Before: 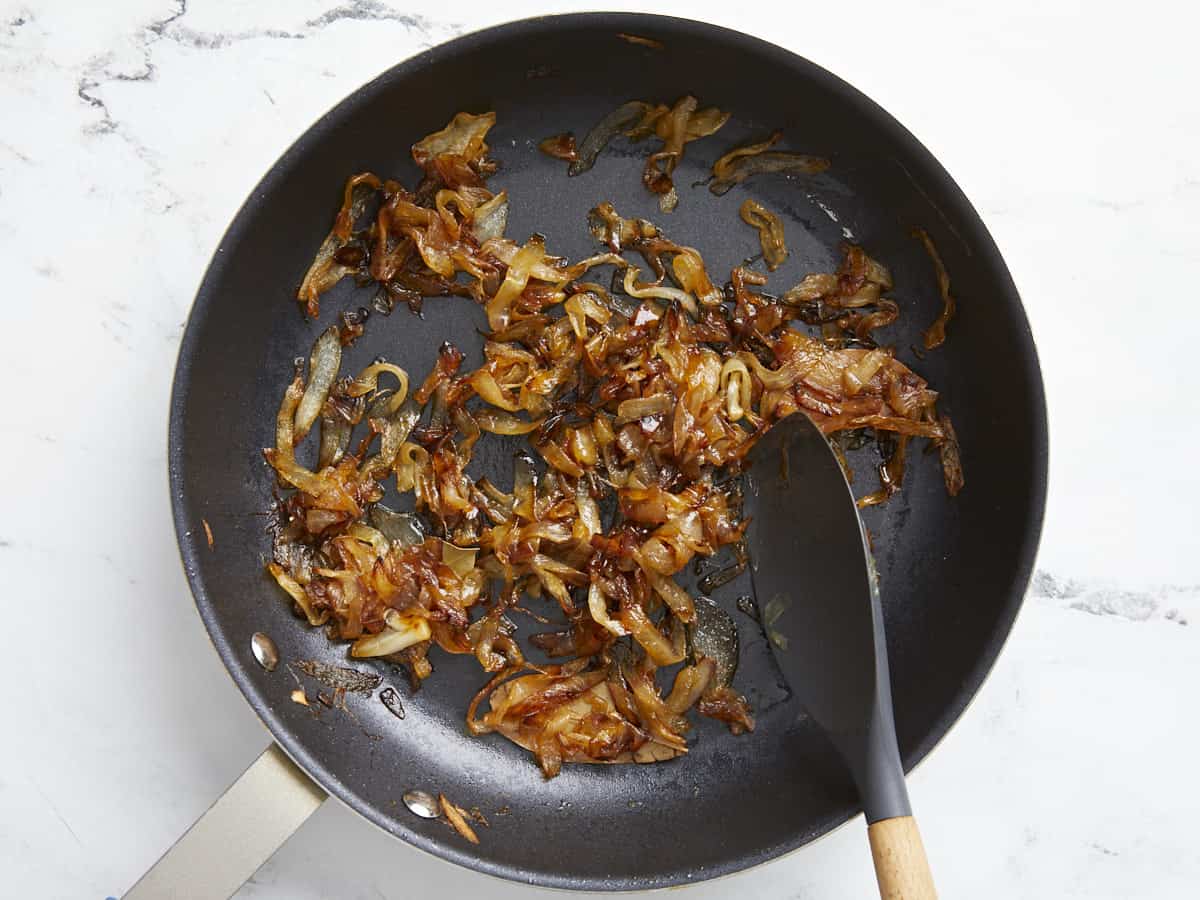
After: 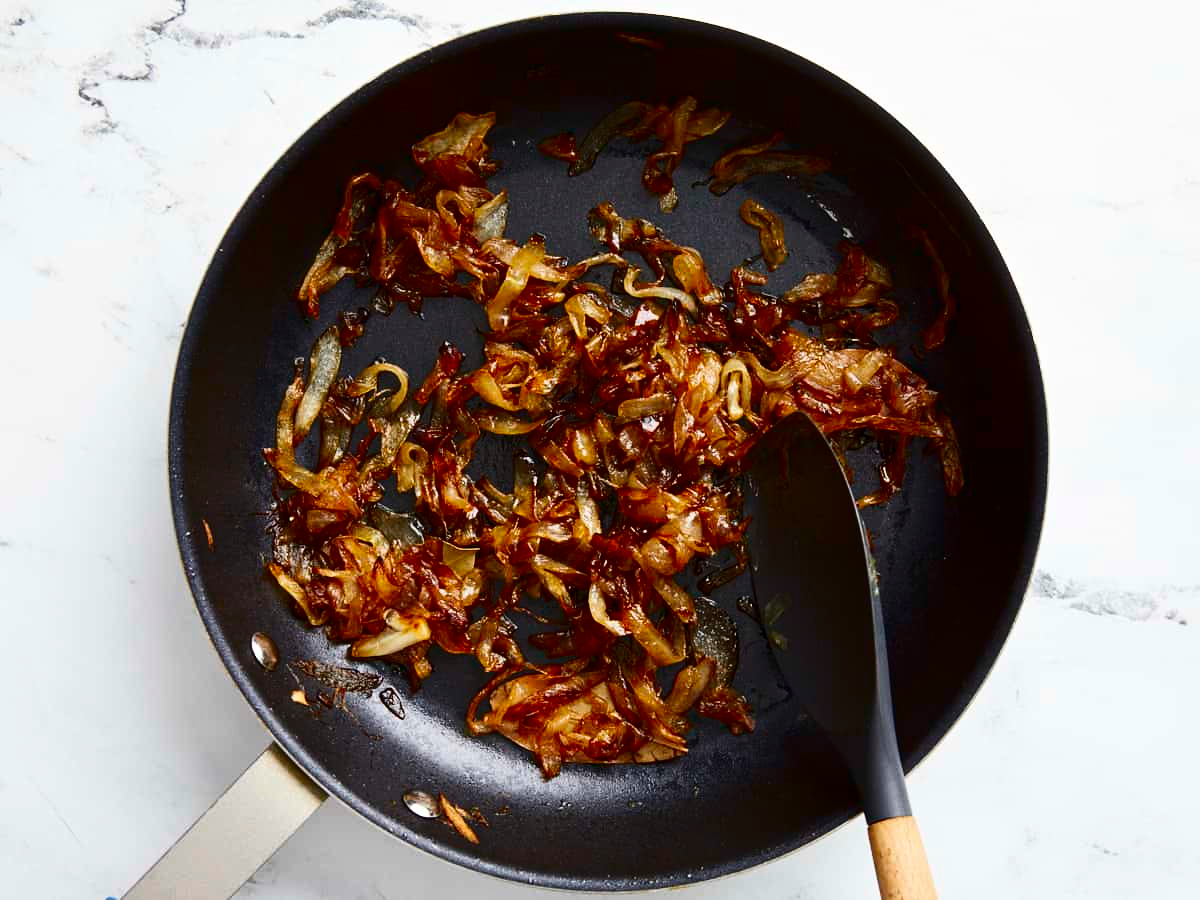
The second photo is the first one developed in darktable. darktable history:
contrast brightness saturation: contrast 0.218, brightness -0.187, saturation 0.237
tone equalizer: on, module defaults
